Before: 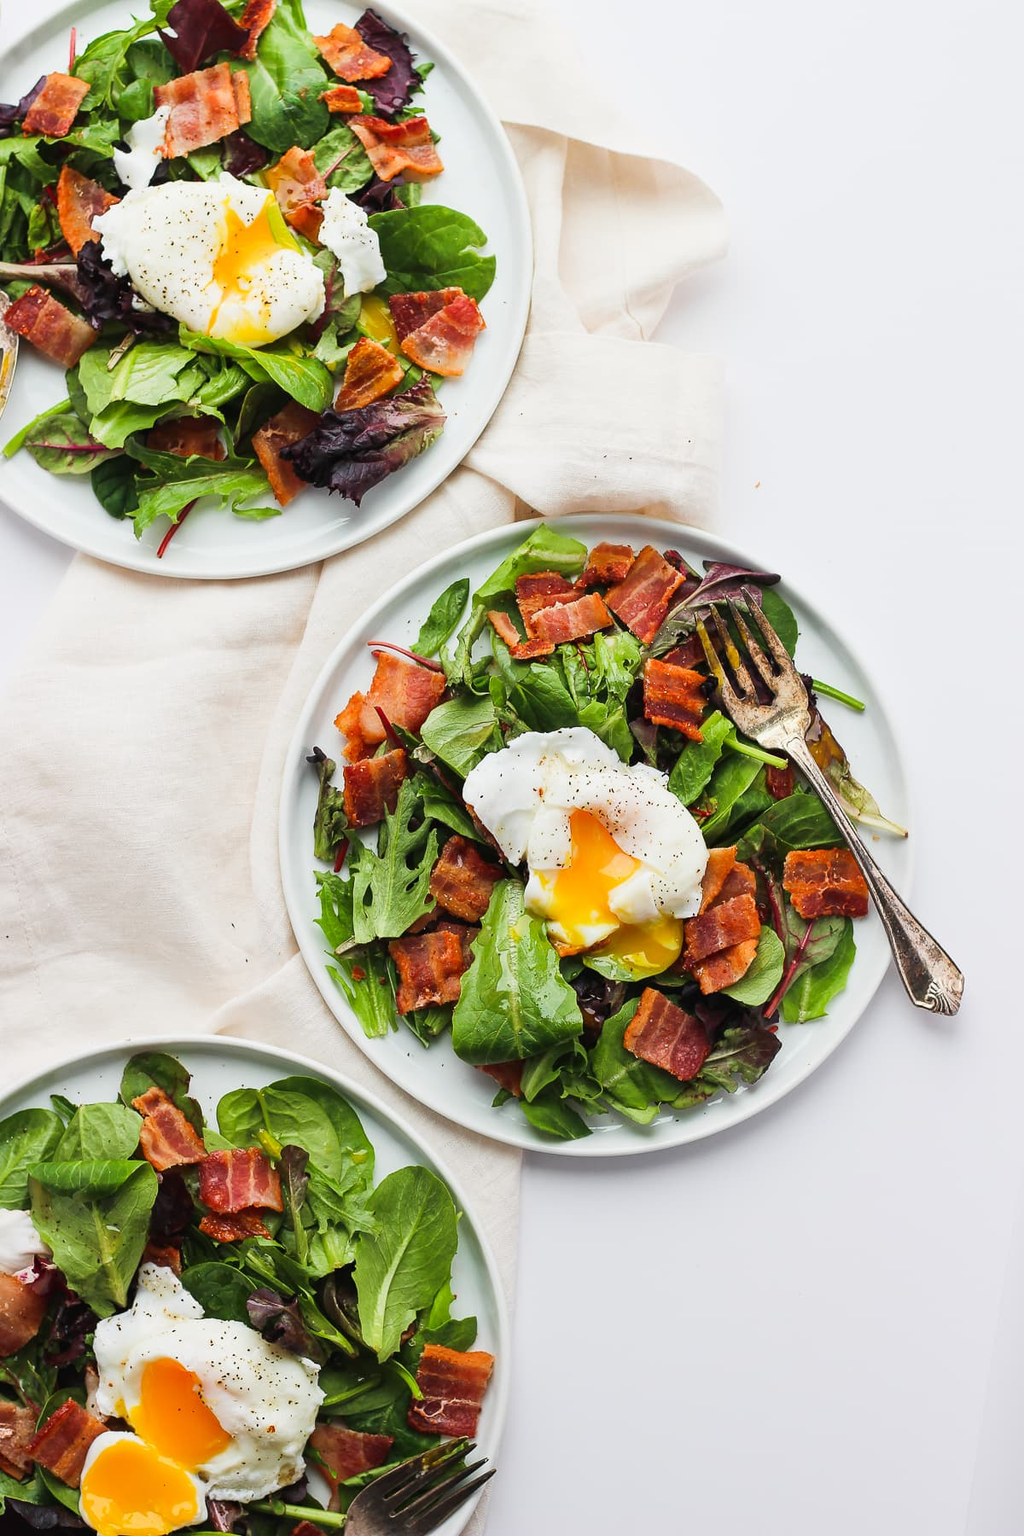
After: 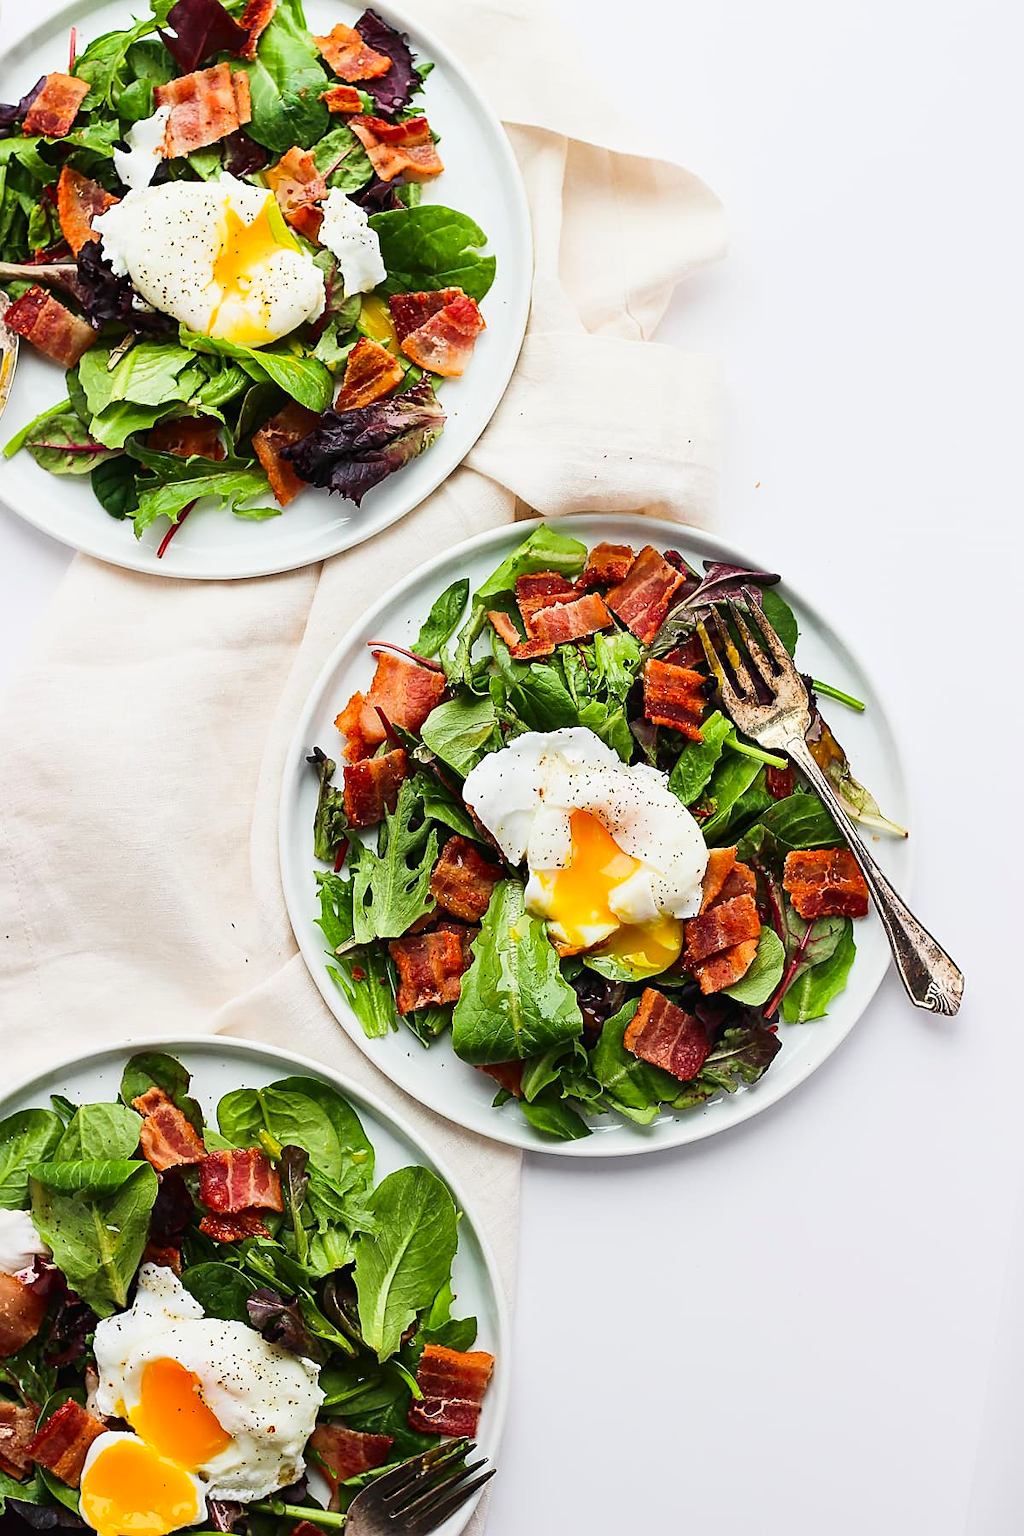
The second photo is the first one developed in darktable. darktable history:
sharpen: on, module defaults
contrast brightness saturation: contrast 0.15, brightness -0.01, saturation 0.1
